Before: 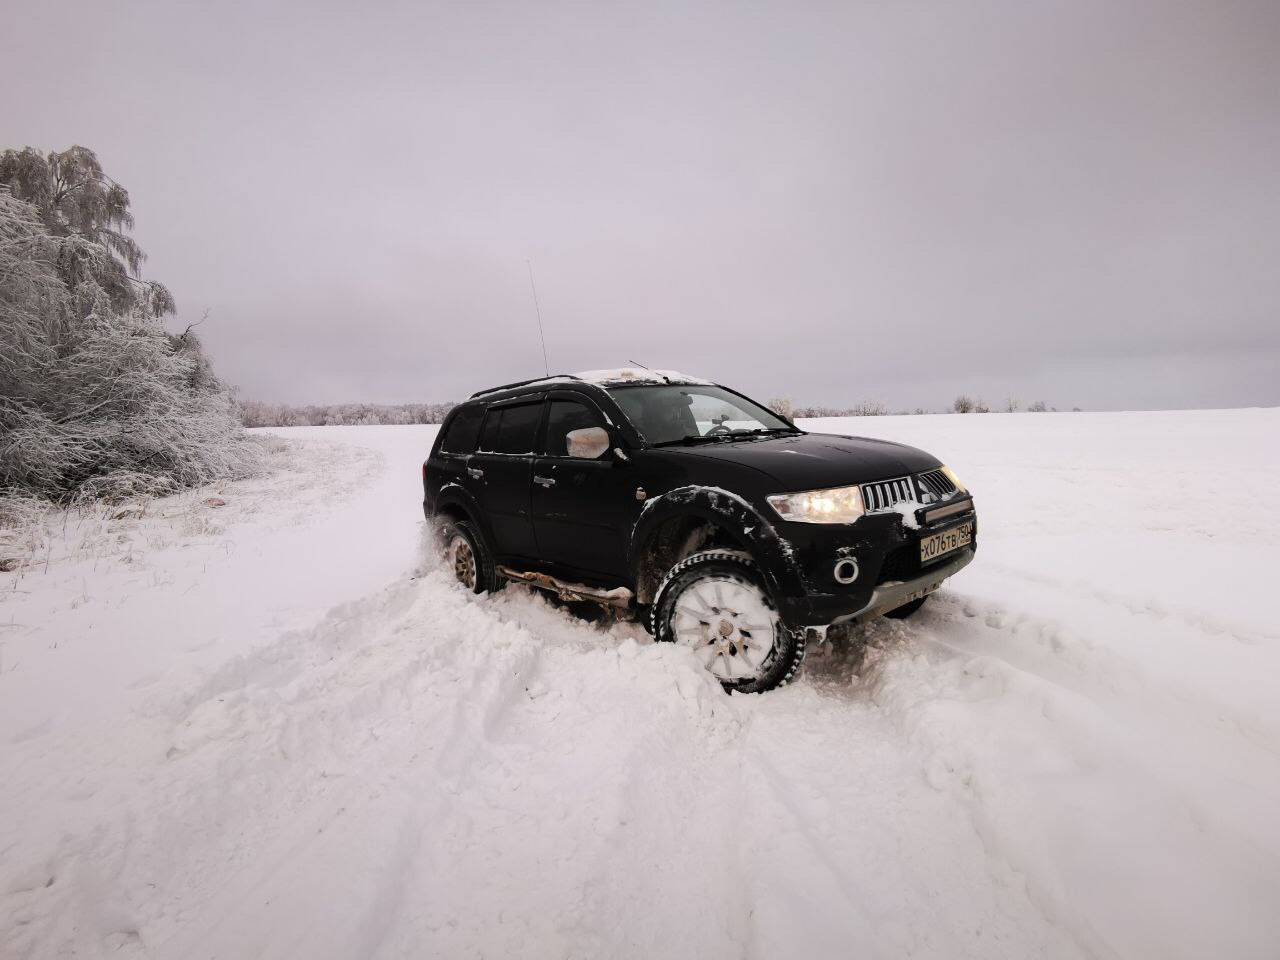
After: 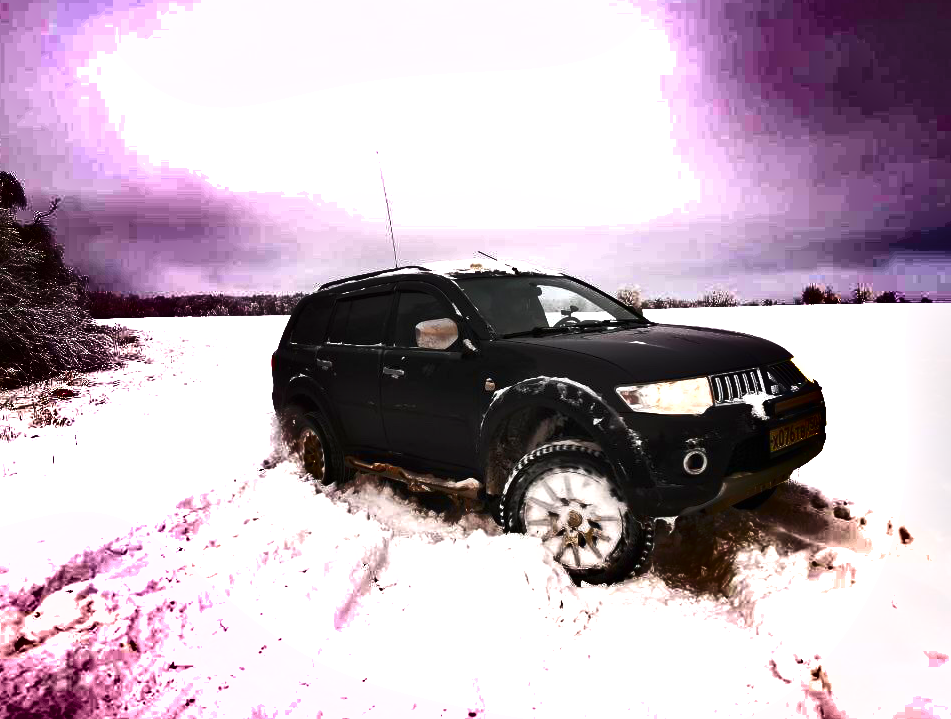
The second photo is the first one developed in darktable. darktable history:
exposure: black level correction 0, exposure 1.001 EV, compensate highlight preservation false
crop and rotate: left 11.865%, top 11.414%, right 13.823%, bottom 13.678%
shadows and highlights: radius 123.03, shadows 98.56, white point adjustment -2.89, highlights -98.19, highlights color adjustment 73.91%, soften with gaussian
